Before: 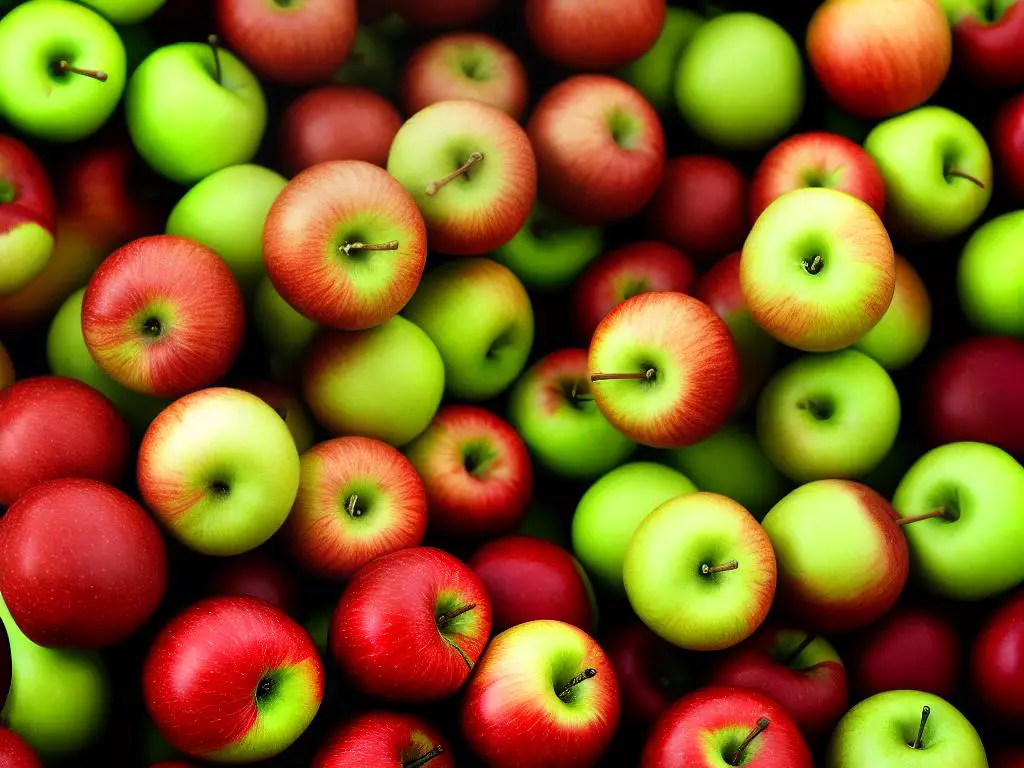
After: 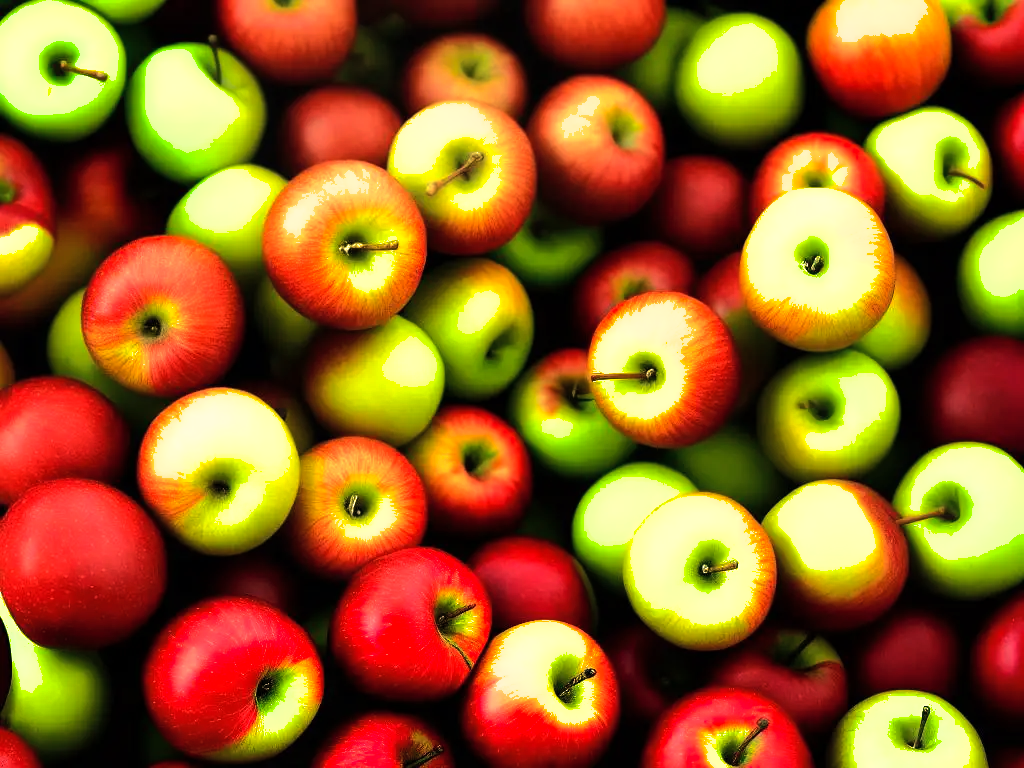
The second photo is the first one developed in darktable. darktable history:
white balance: red 1.138, green 0.996, blue 0.812
shadows and highlights: shadows 30
tone equalizer: -8 EV -0.75 EV, -7 EV -0.7 EV, -6 EV -0.6 EV, -5 EV -0.4 EV, -3 EV 0.4 EV, -2 EV 0.6 EV, -1 EV 0.7 EV, +0 EV 0.75 EV, edges refinement/feathering 500, mask exposure compensation -1.57 EV, preserve details no
